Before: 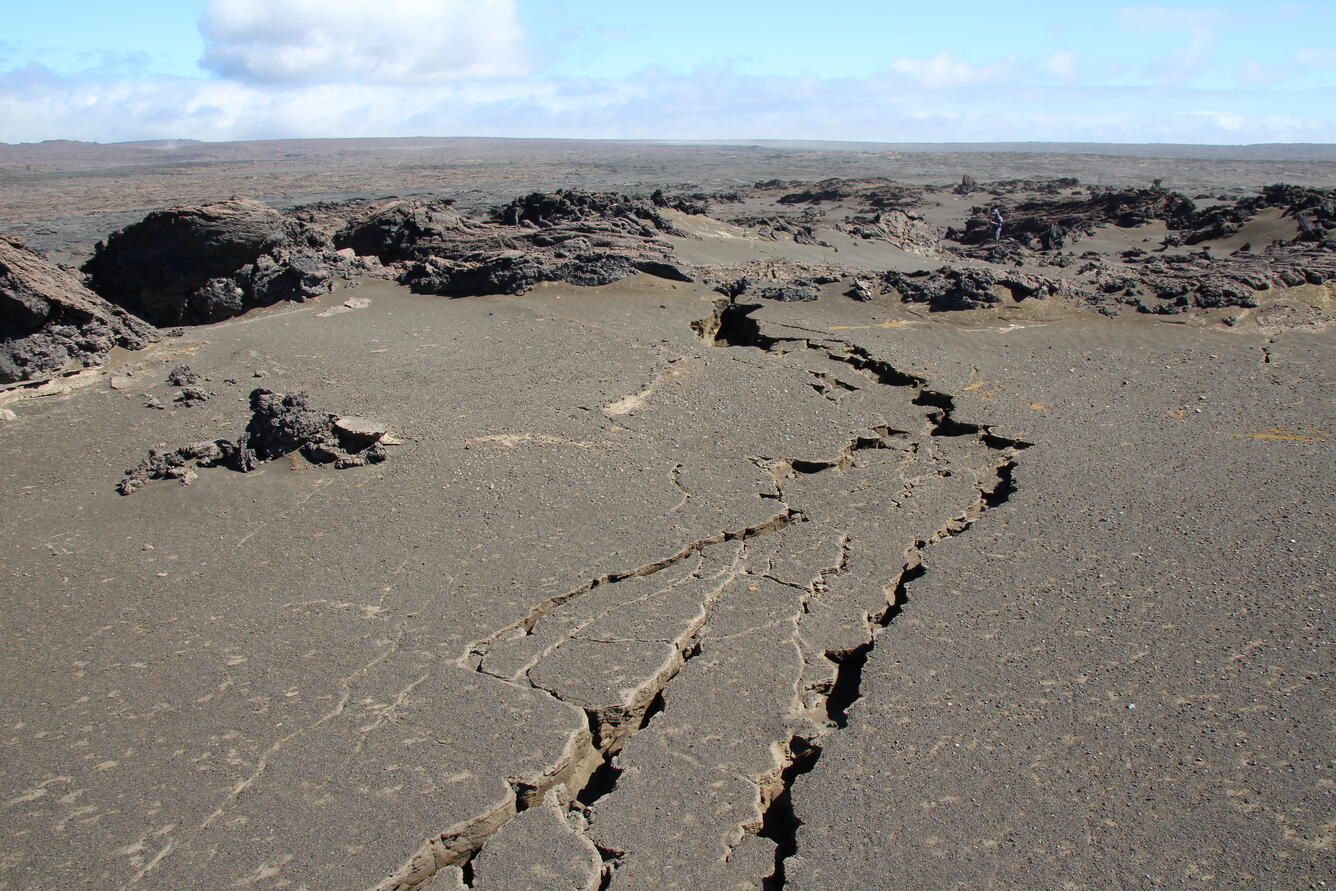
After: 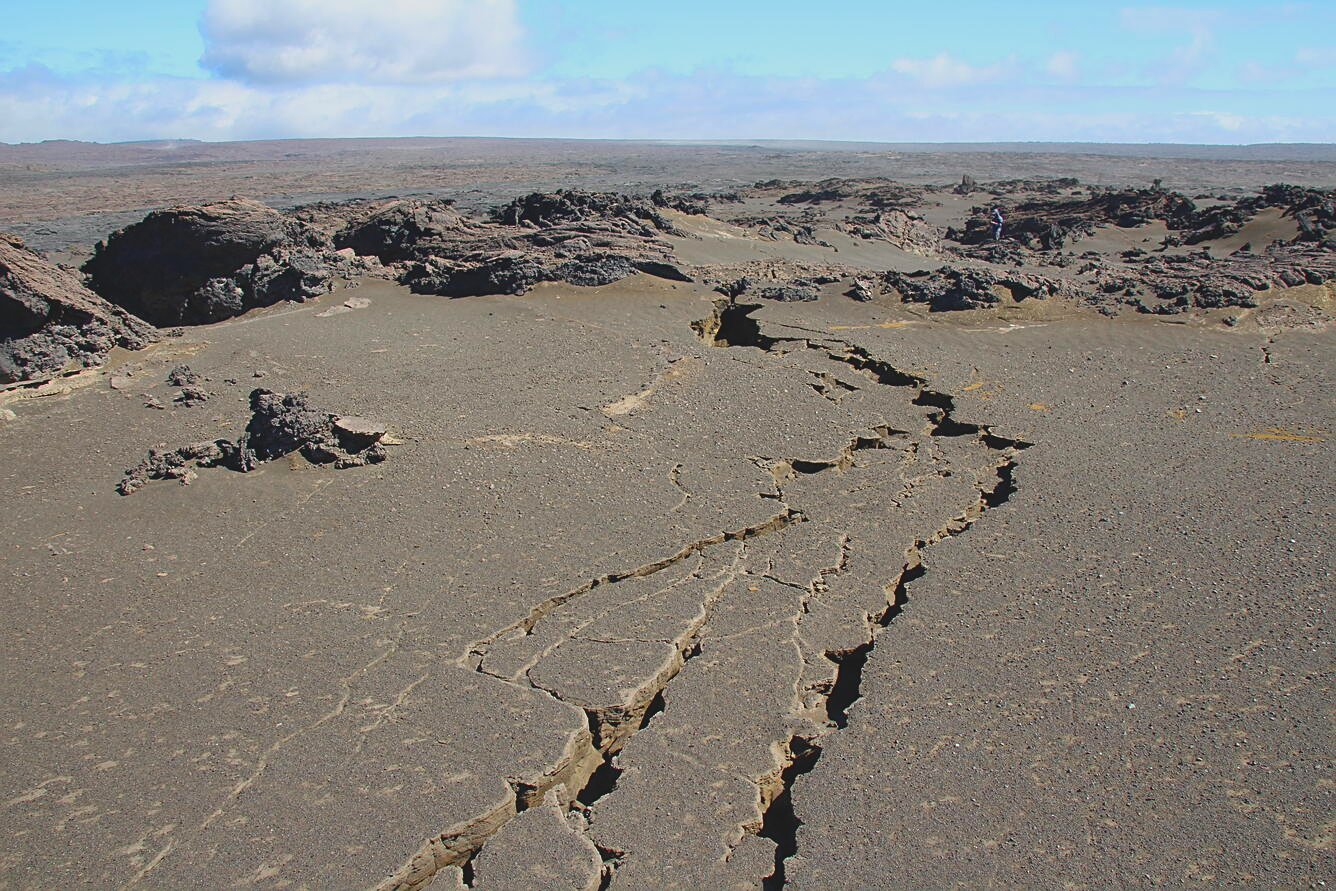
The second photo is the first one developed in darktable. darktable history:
contrast brightness saturation: contrast -0.187, saturation 0.186
sharpen: on, module defaults
